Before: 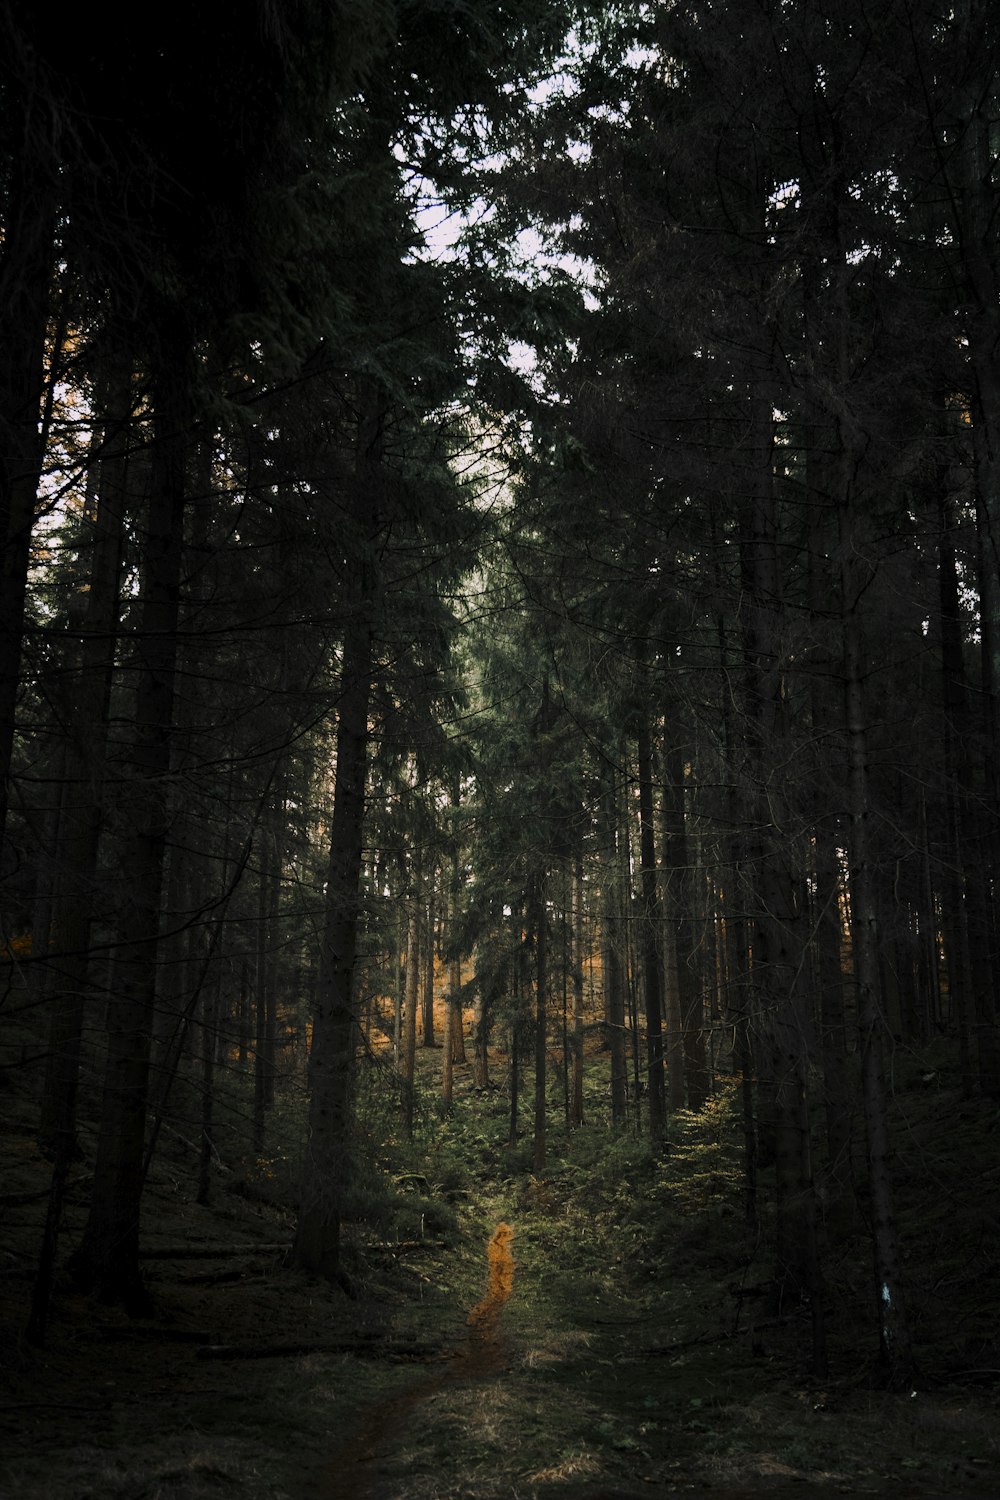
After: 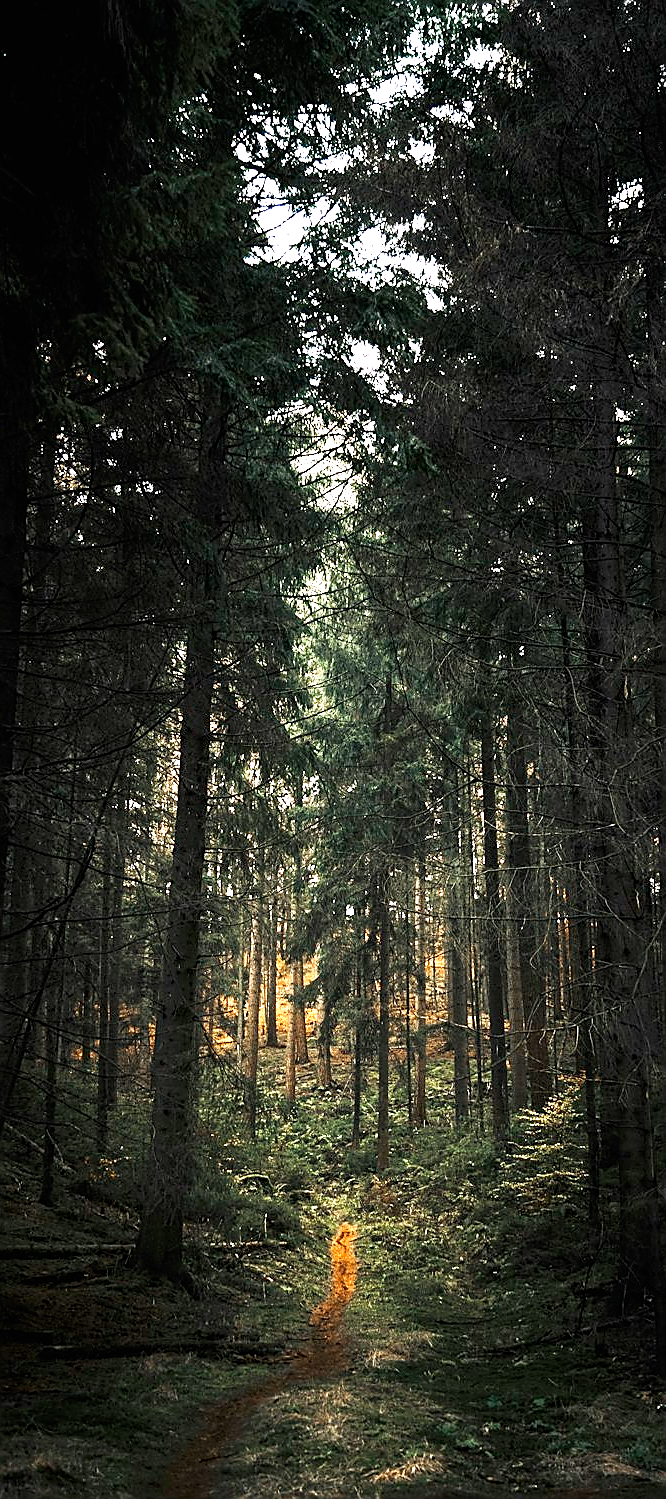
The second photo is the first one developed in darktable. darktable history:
crop and rotate: left 15.754%, right 17.579%
exposure: black level correction 0, exposure 1.6 EV, compensate exposure bias true, compensate highlight preservation false
sharpen: radius 1.4, amount 1.25, threshold 0.7
